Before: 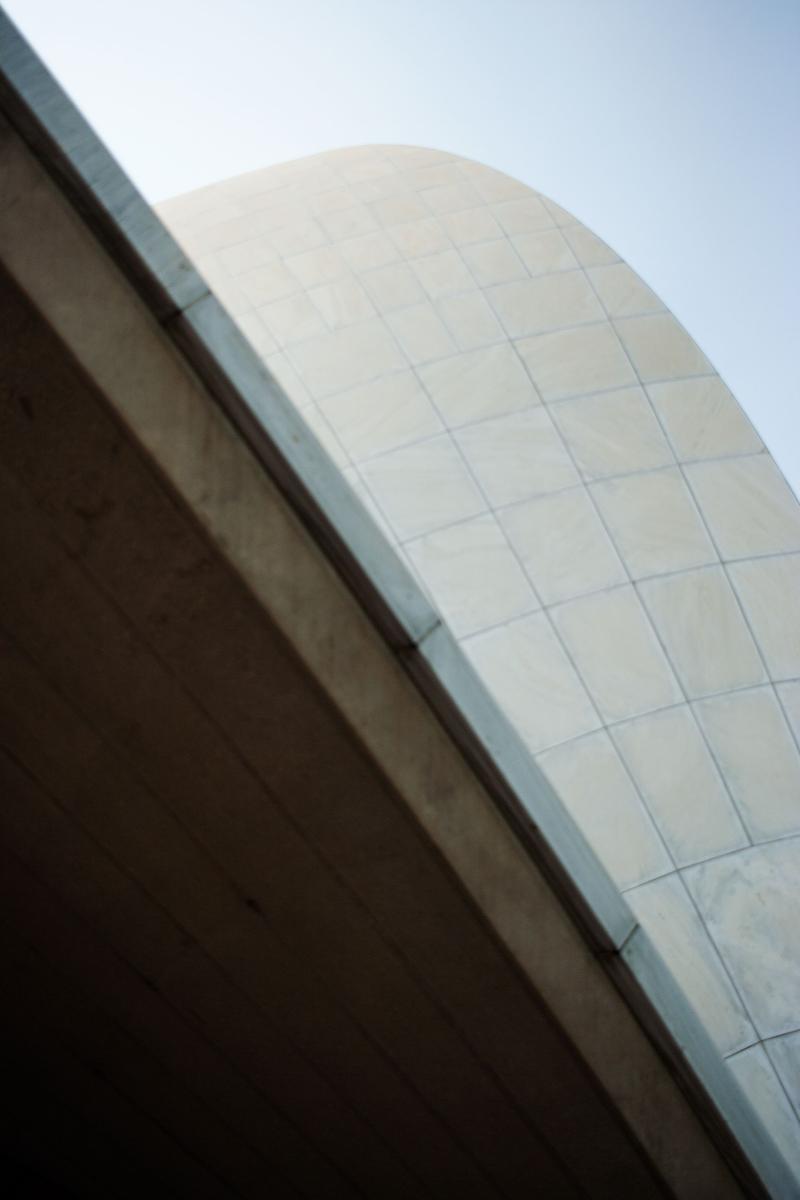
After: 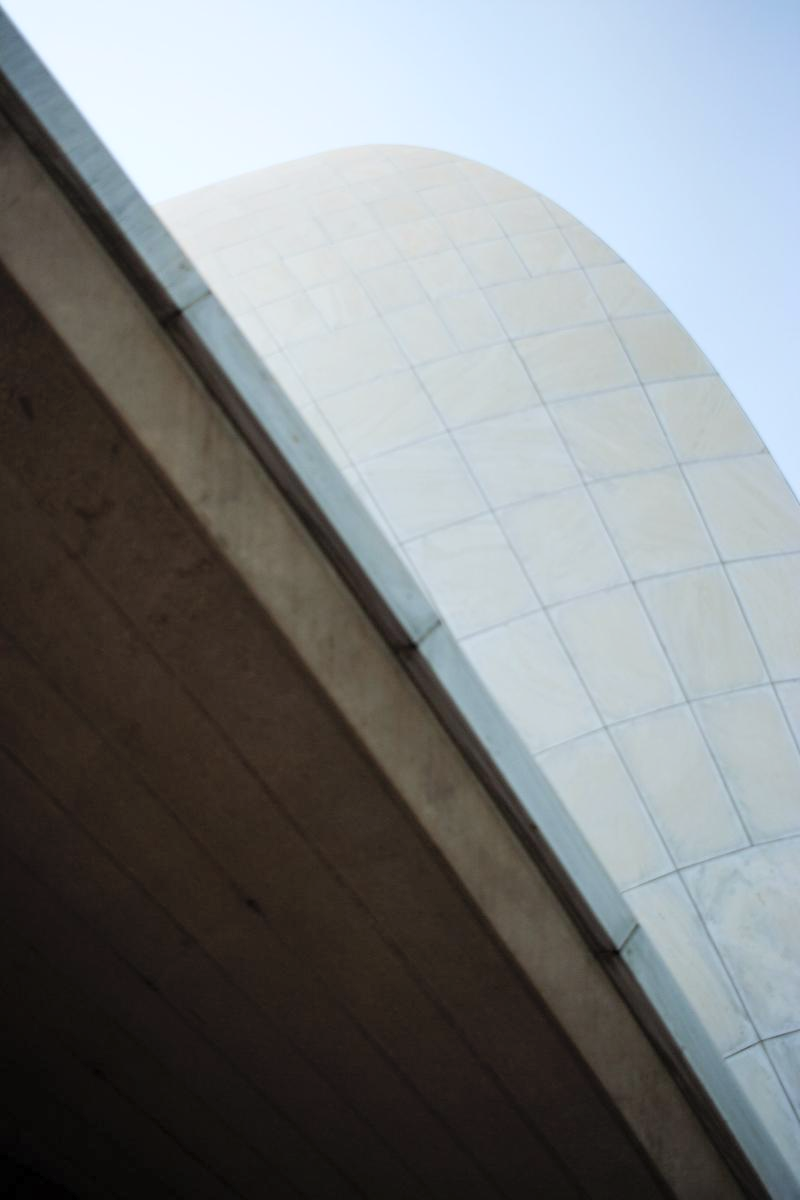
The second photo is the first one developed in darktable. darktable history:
white balance: red 0.98, blue 1.034
contrast brightness saturation: brightness 0.13
